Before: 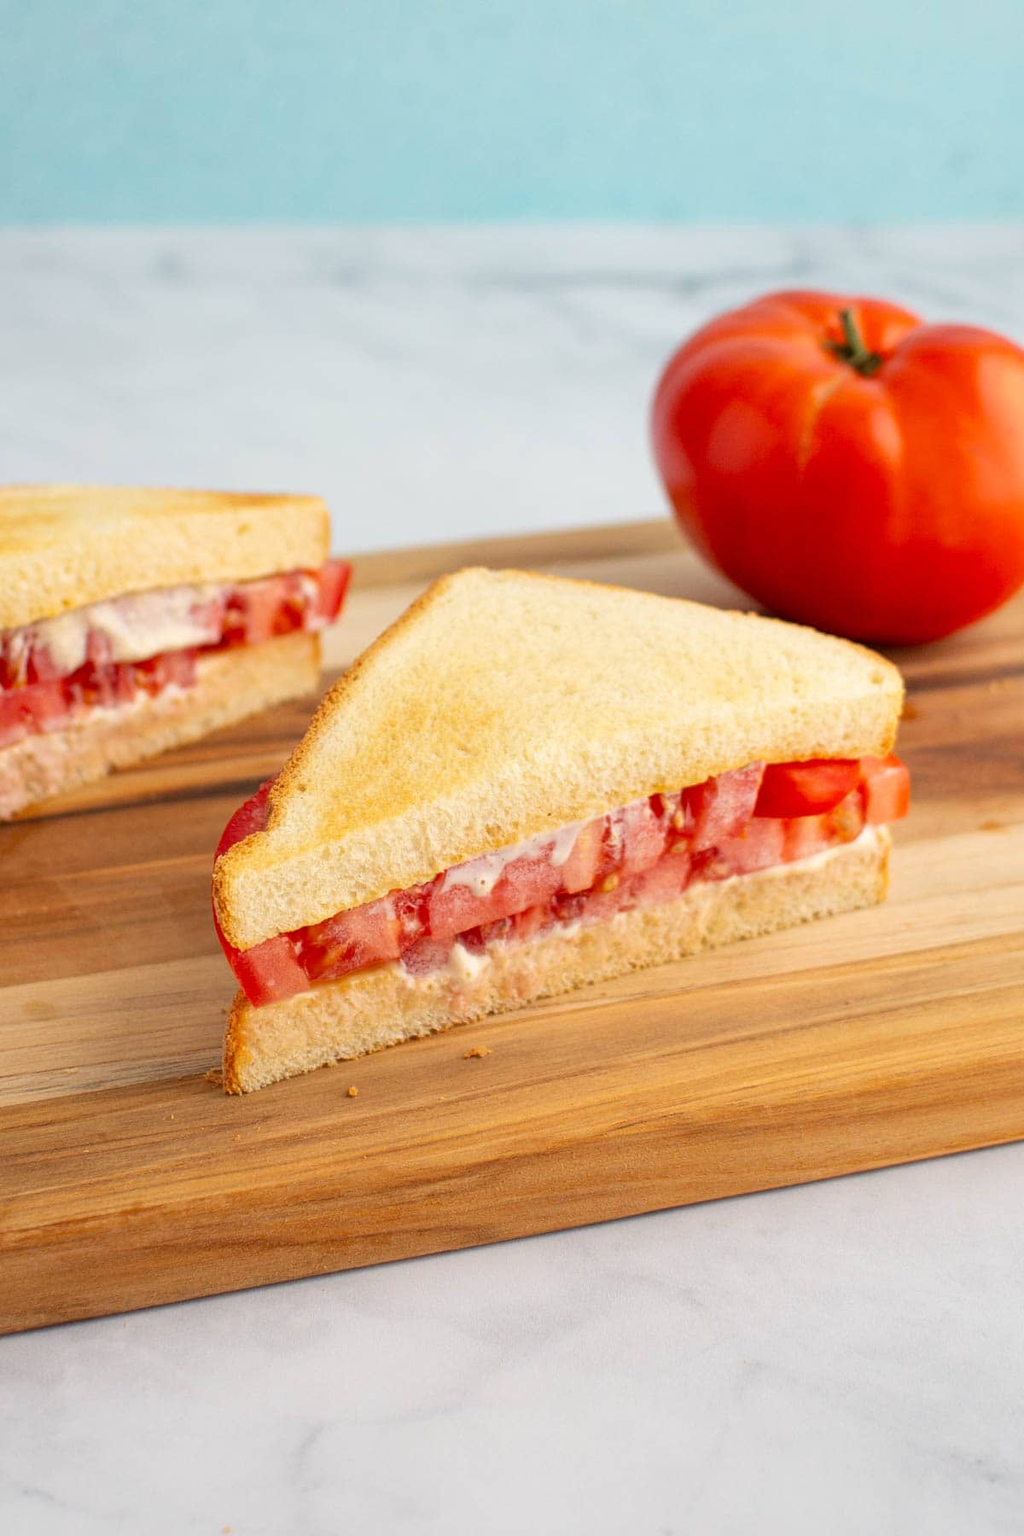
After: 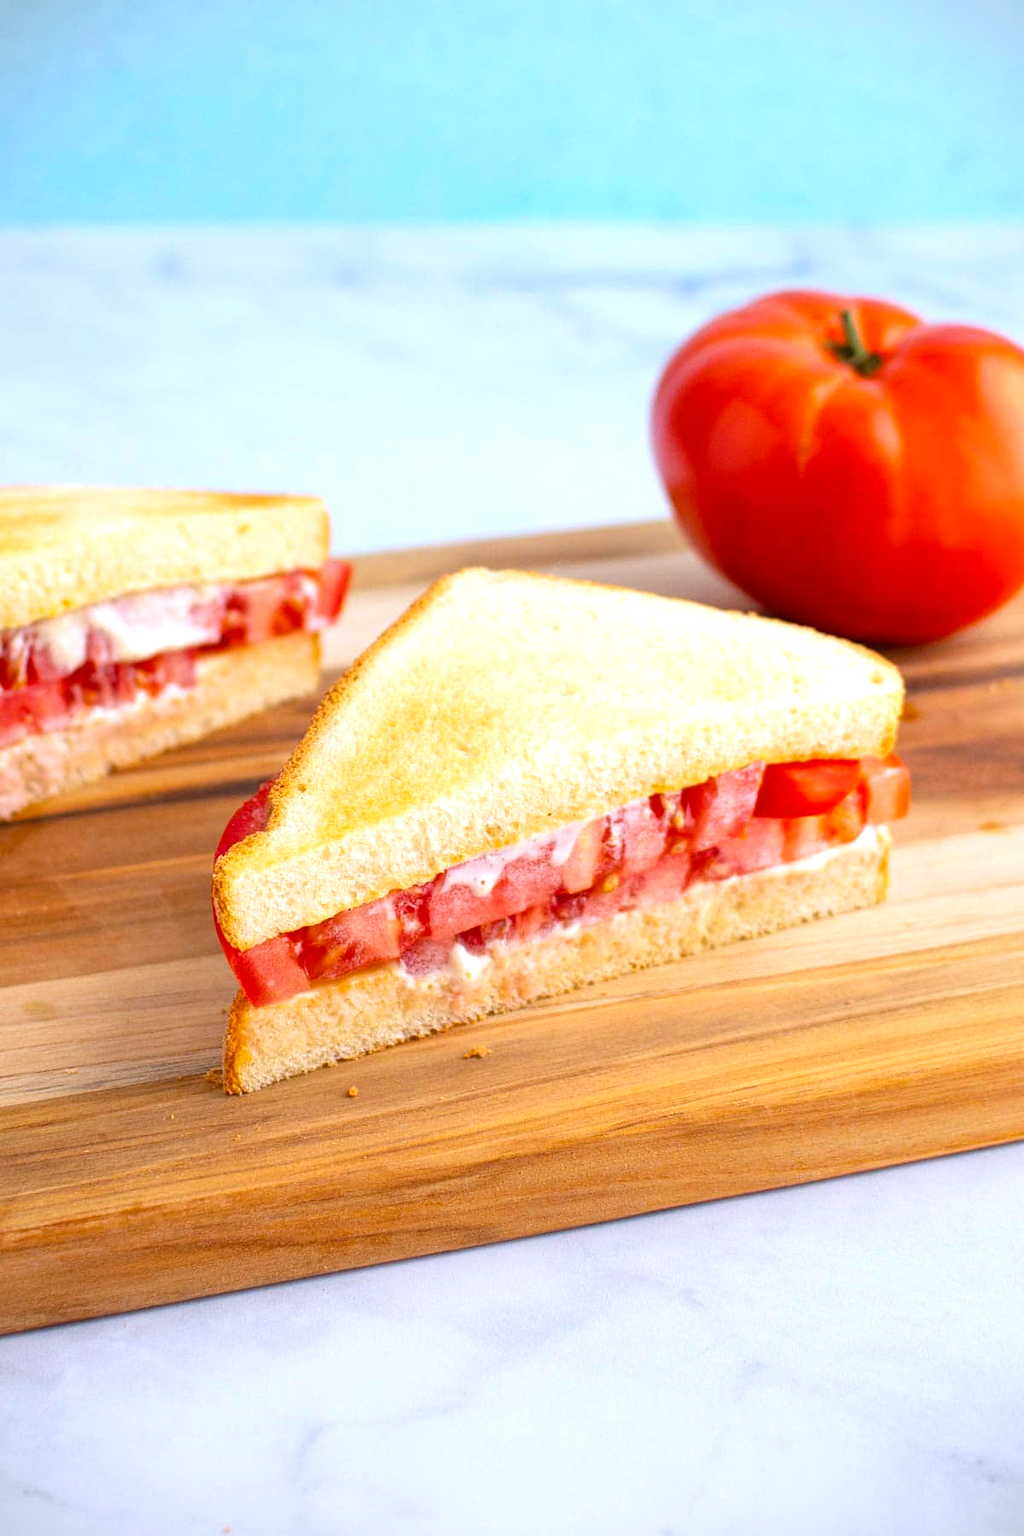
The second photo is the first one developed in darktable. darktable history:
color calibration: illuminant custom, x 0.371, y 0.383, temperature 4280 K
vignetting: fall-off start 91.48%, dithering 8-bit output
color balance rgb: linear chroma grading › global chroma 14.836%, perceptual saturation grading › global saturation 0.443%, perceptual brilliance grading › global brilliance 11.285%
